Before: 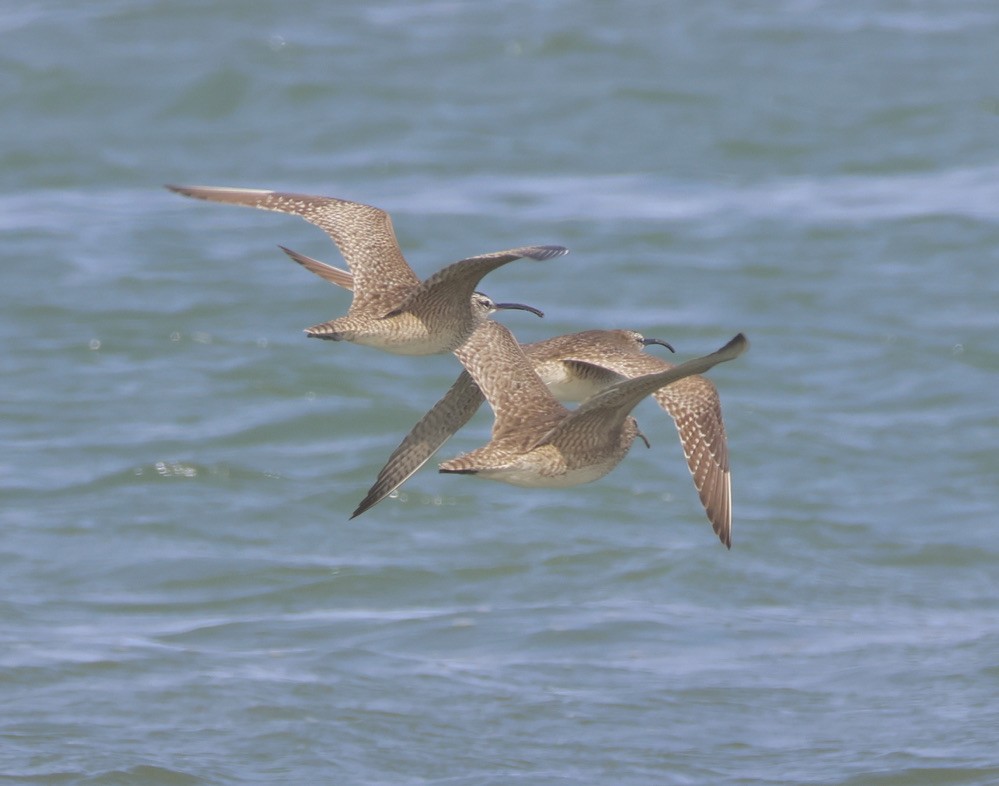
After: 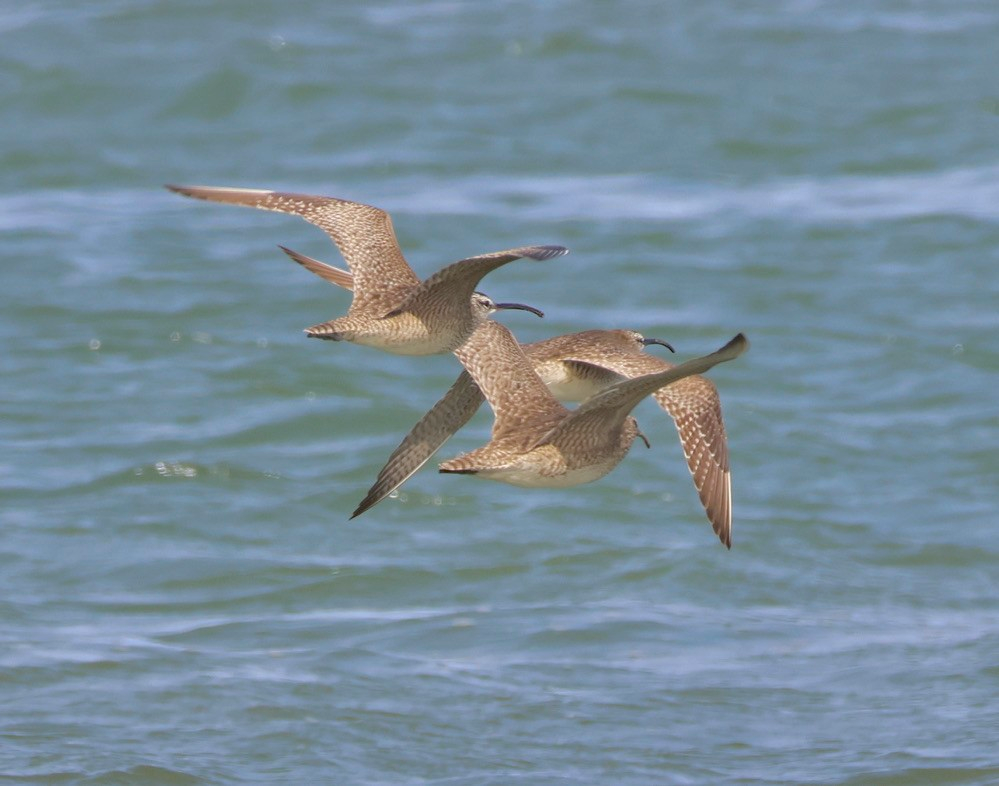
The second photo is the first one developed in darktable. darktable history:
contrast equalizer: octaves 7, y [[0.439, 0.44, 0.442, 0.457, 0.493, 0.498], [0.5 ×6], [0.5 ×6], [0 ×6], [0 ×6]], mix -0.184
haze removal: compatibility mode true, adaptive false
